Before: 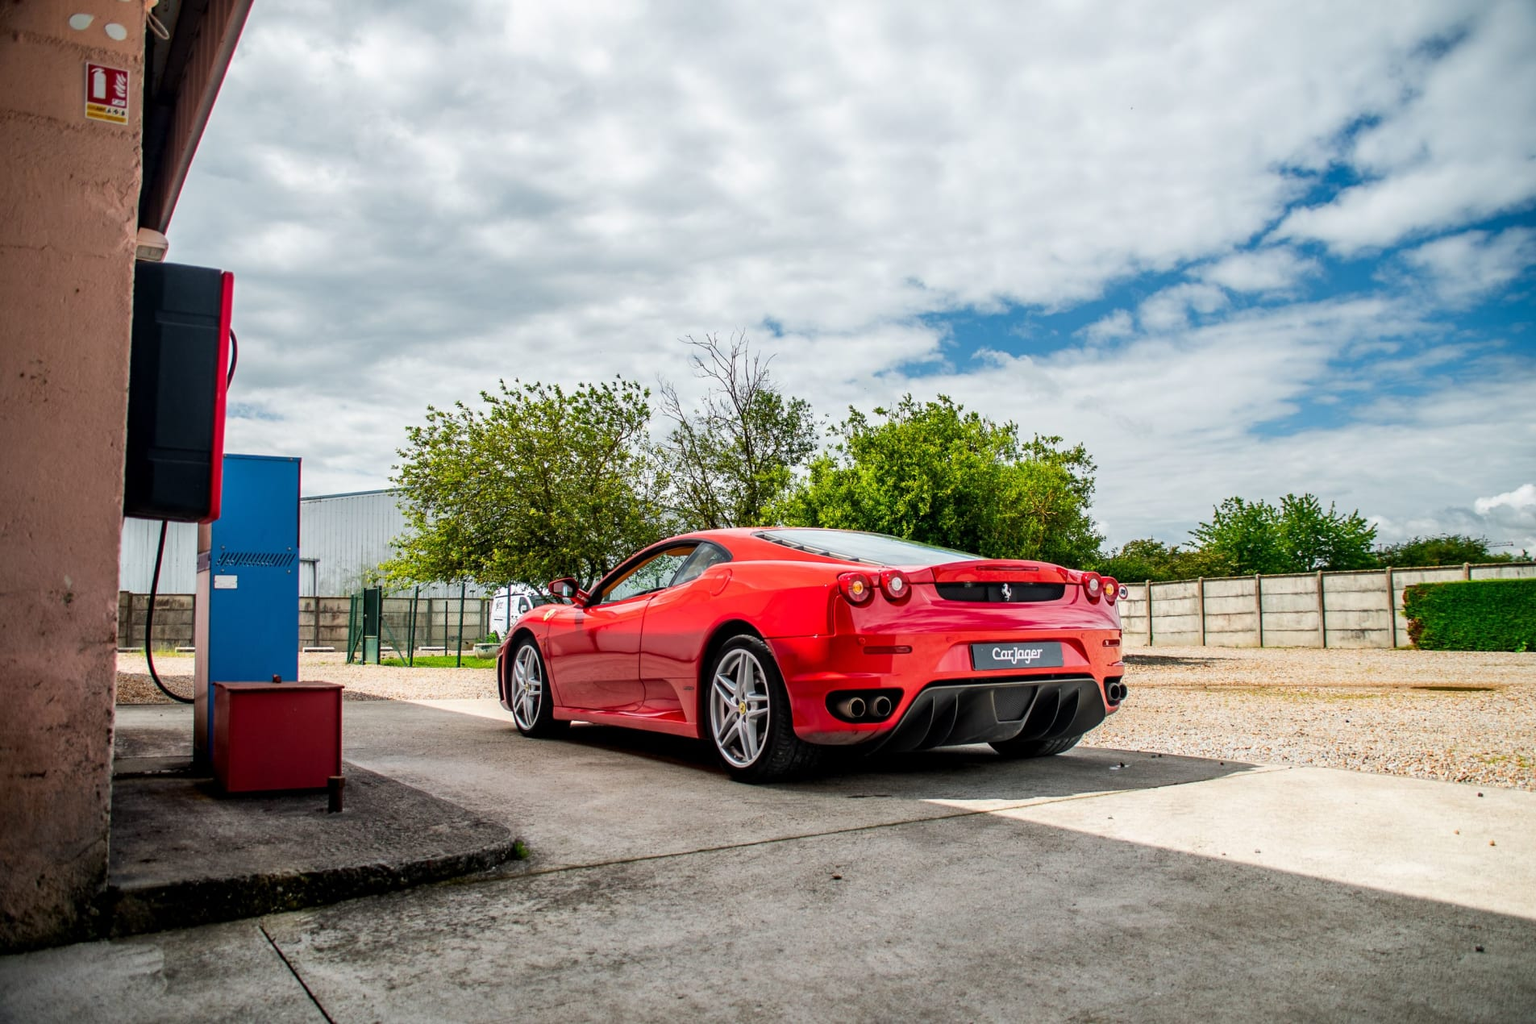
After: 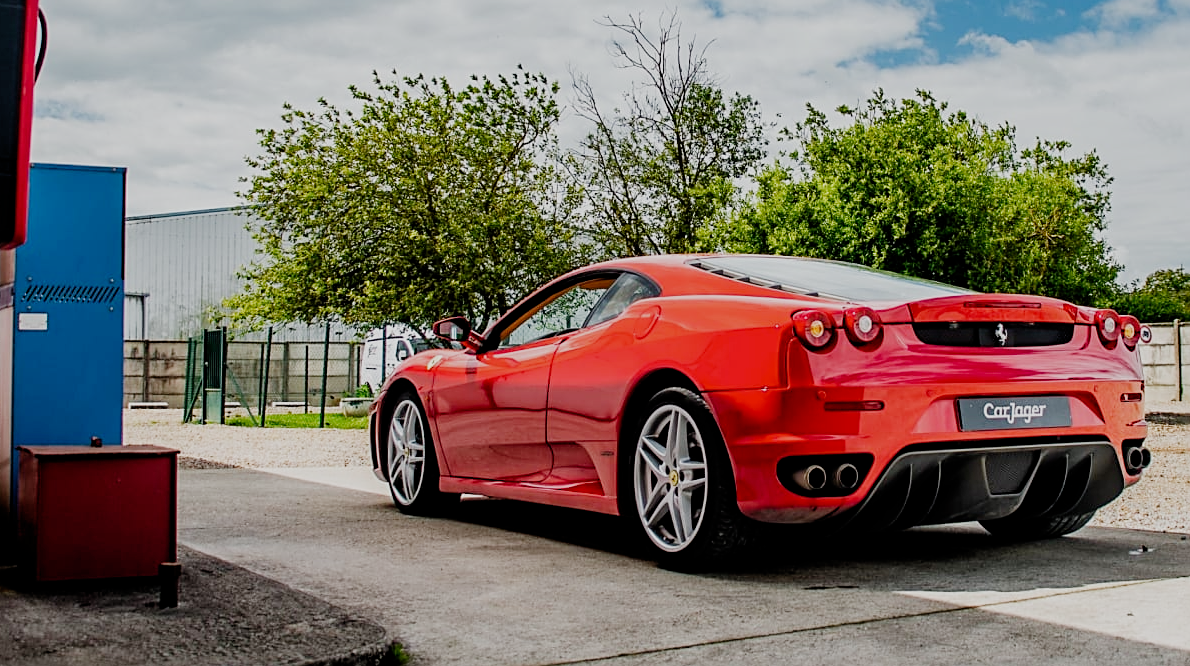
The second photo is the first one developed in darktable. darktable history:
filmic rgb: black relative exposure -7.65 EV, white relative exposure 4.56 EV, hardness 3.61, preserve chrominance no, color science v4 (2020), contrast in shadows soft
crop: left 12.977%, top 31.517%, right 24.538%, bottom 15.997%
sharpen: on, module defaults
